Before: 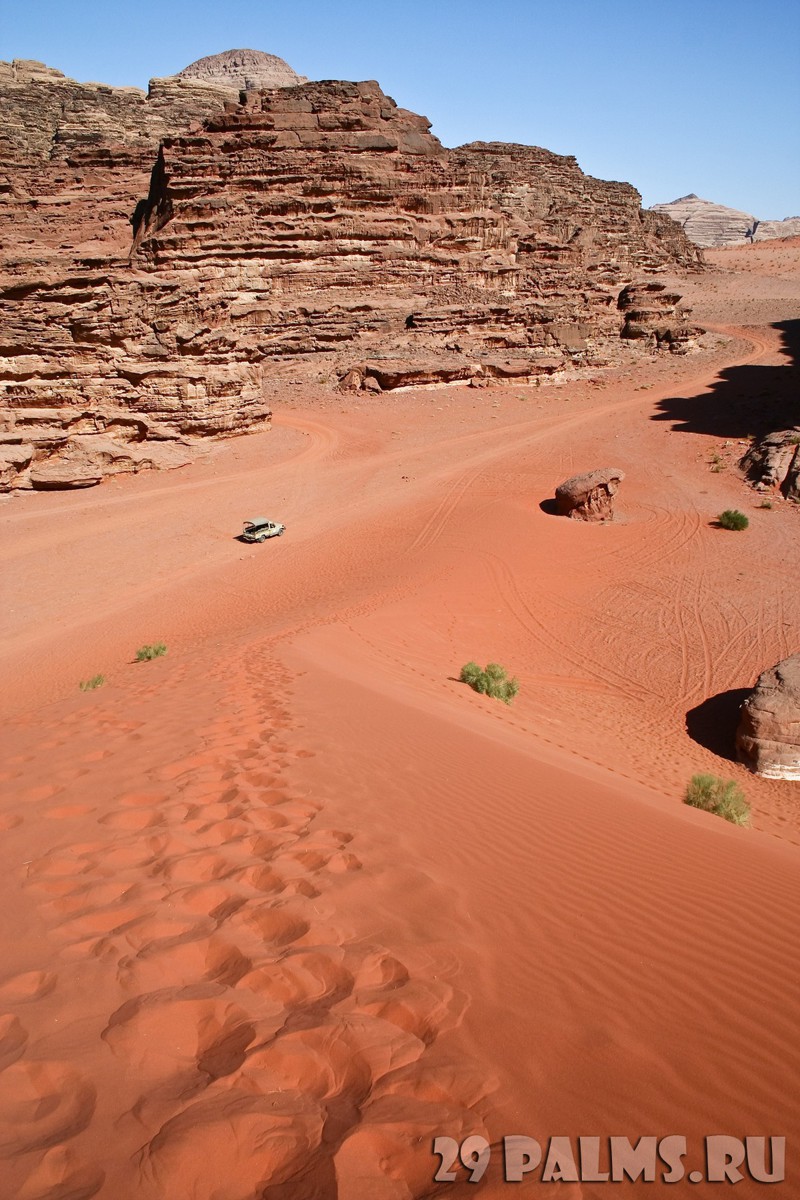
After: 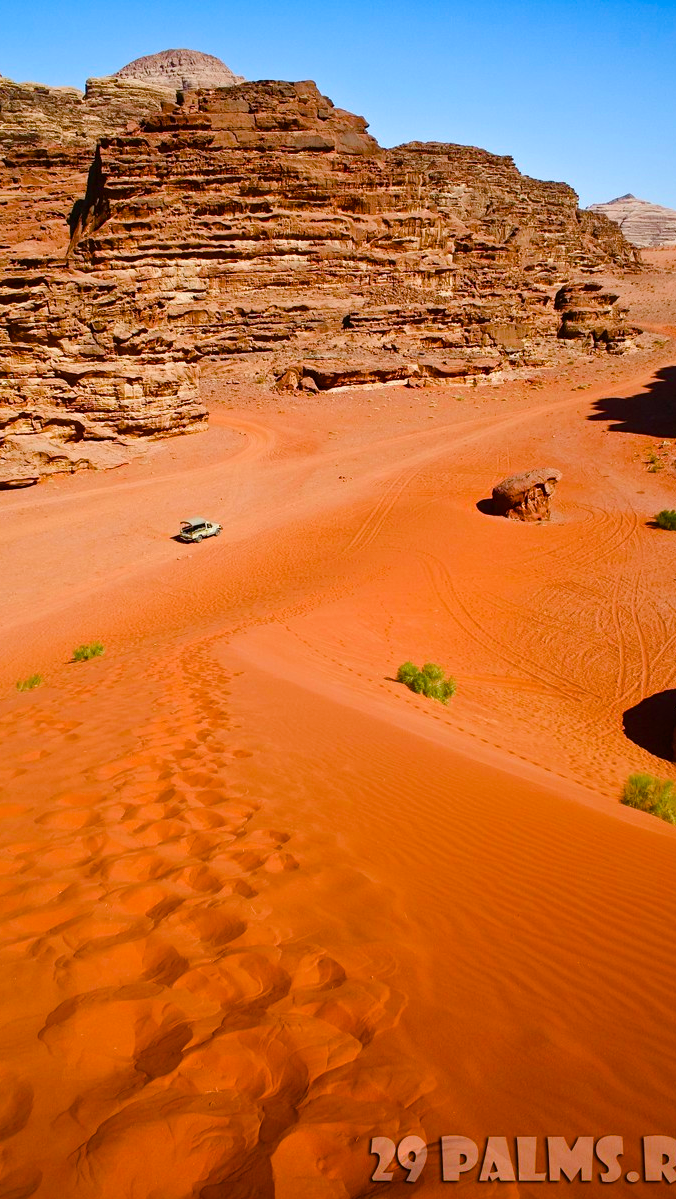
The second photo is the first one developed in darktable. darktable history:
color balance rgb: shadows lift › chroma 1.01%, shadows lift › hue 31.77°, linear chroma grading › global chroma 24.731%, perceptual saturation grading › global saturation 24.312%, perceptual saturation grading › highlights -23.475%, perceptual saturation grading › mid-tones 24.672%, perceptual saturation grading › shadows 40.349%, global vibrance 20%
crop: left 7.976%, right 7.408%
